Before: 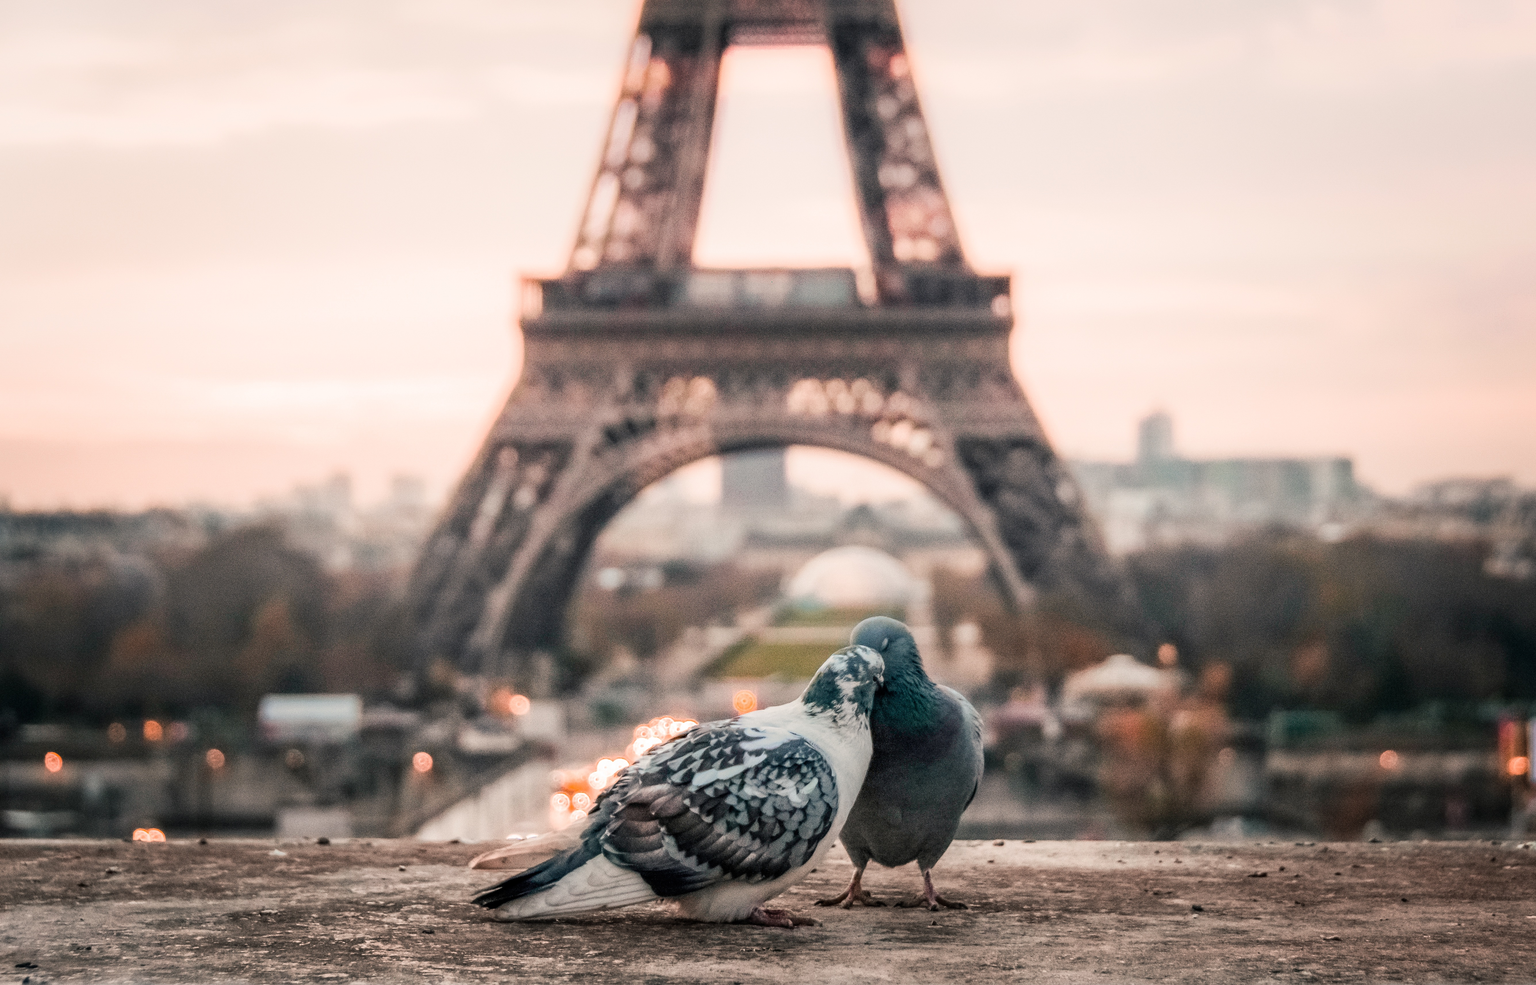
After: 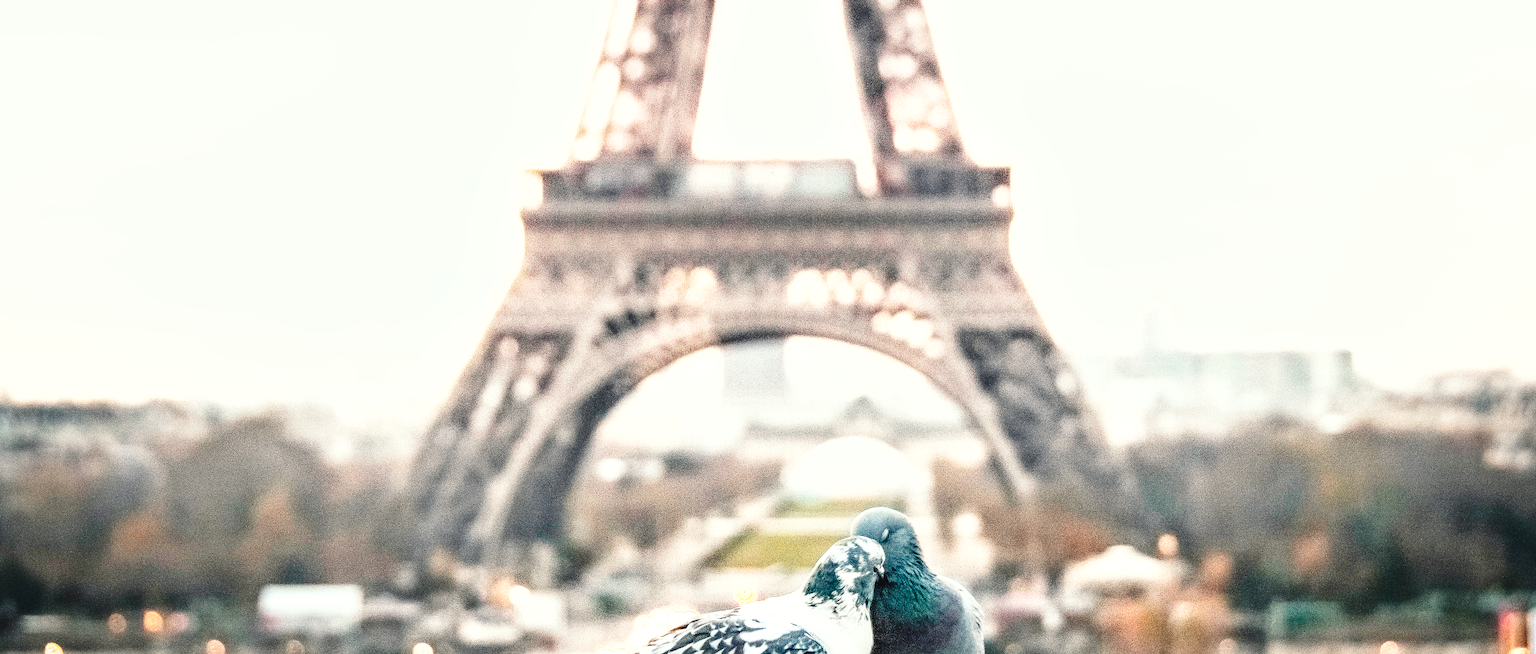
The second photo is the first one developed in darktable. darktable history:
exposure: black level correction -0.002, exposure 1.109 EV, compensate highlight preservation false
tone equalizer: on, module defaults
base curve: curves: ch0 [(0, 0) (0.028, 0.03) (0.121, 0.232) (0.46, 0.748) (0.859, 0.968) (1, 1)], preserve colors none
crop: top 11.172%, bottom 22.45%
color correction: highlights a* -2.64, highlights b* 2.35
sharpen: amount 0.496
shadows and highlights: shadows 4.88, soften with gaussian
